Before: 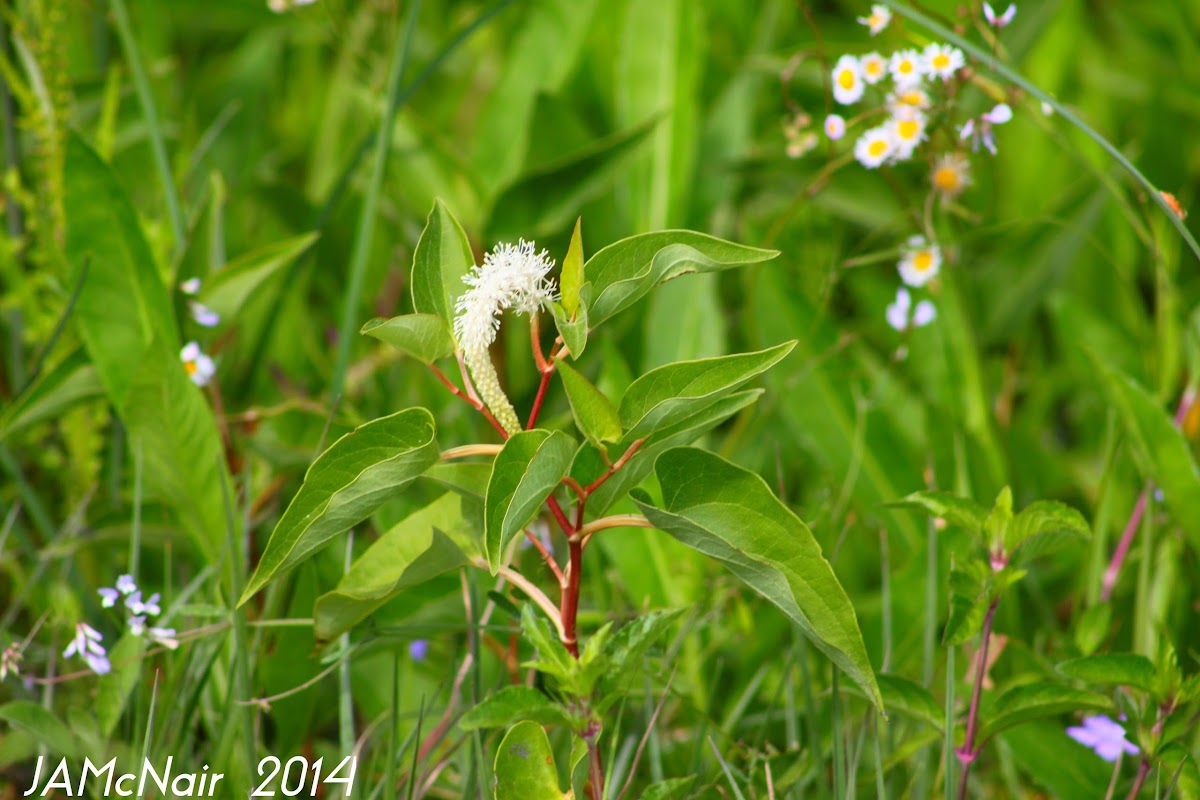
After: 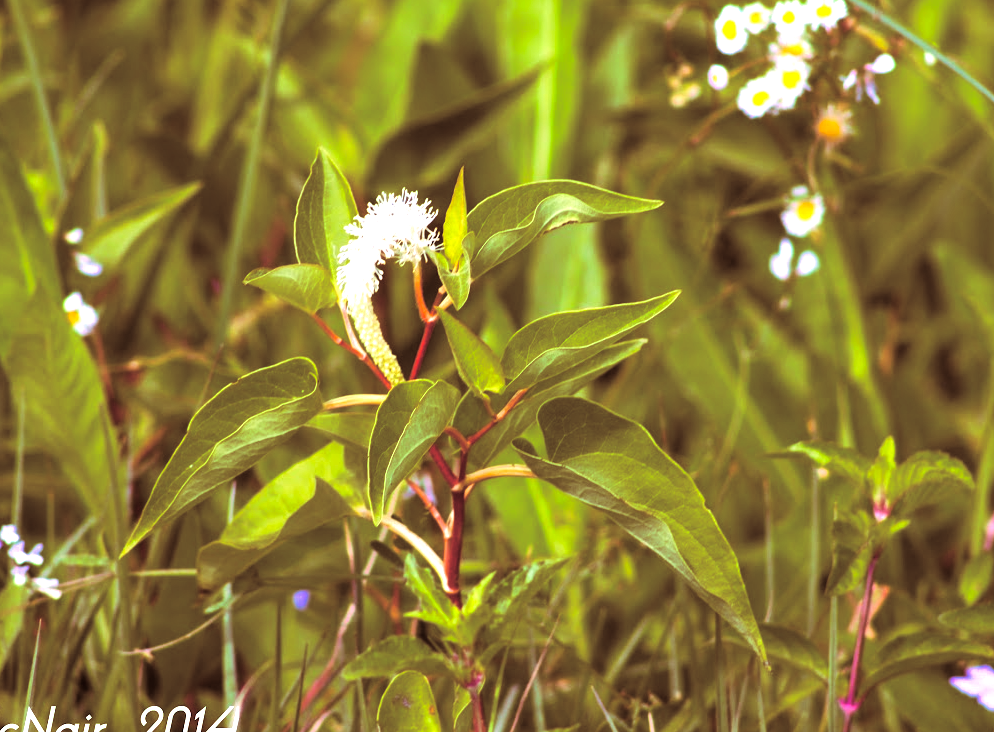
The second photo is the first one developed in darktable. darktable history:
crop: left 9.807%, top 6.259%, right 7.334%, bottom 2.177%
split-toning: highlights › hue 187.2°, highlights › saturation 0.83, balance -68.05, compress 56.43%
white balance: red 1.05, blue 1.072
color balance rgb: linear chroma grading › shadows -2.2%, linear chroma grading › highlights -15%, linear chroma grading › global chroma -10%, linear chroma grading › mid-tones -10%, perceptual saturation grading › global saturation 45%, perceptual saturation grading › highlights -50%, perceptual saturation grading › shadows 30%, perceptual brilliance grading › global brilliance 18%, global vibrance 45%
